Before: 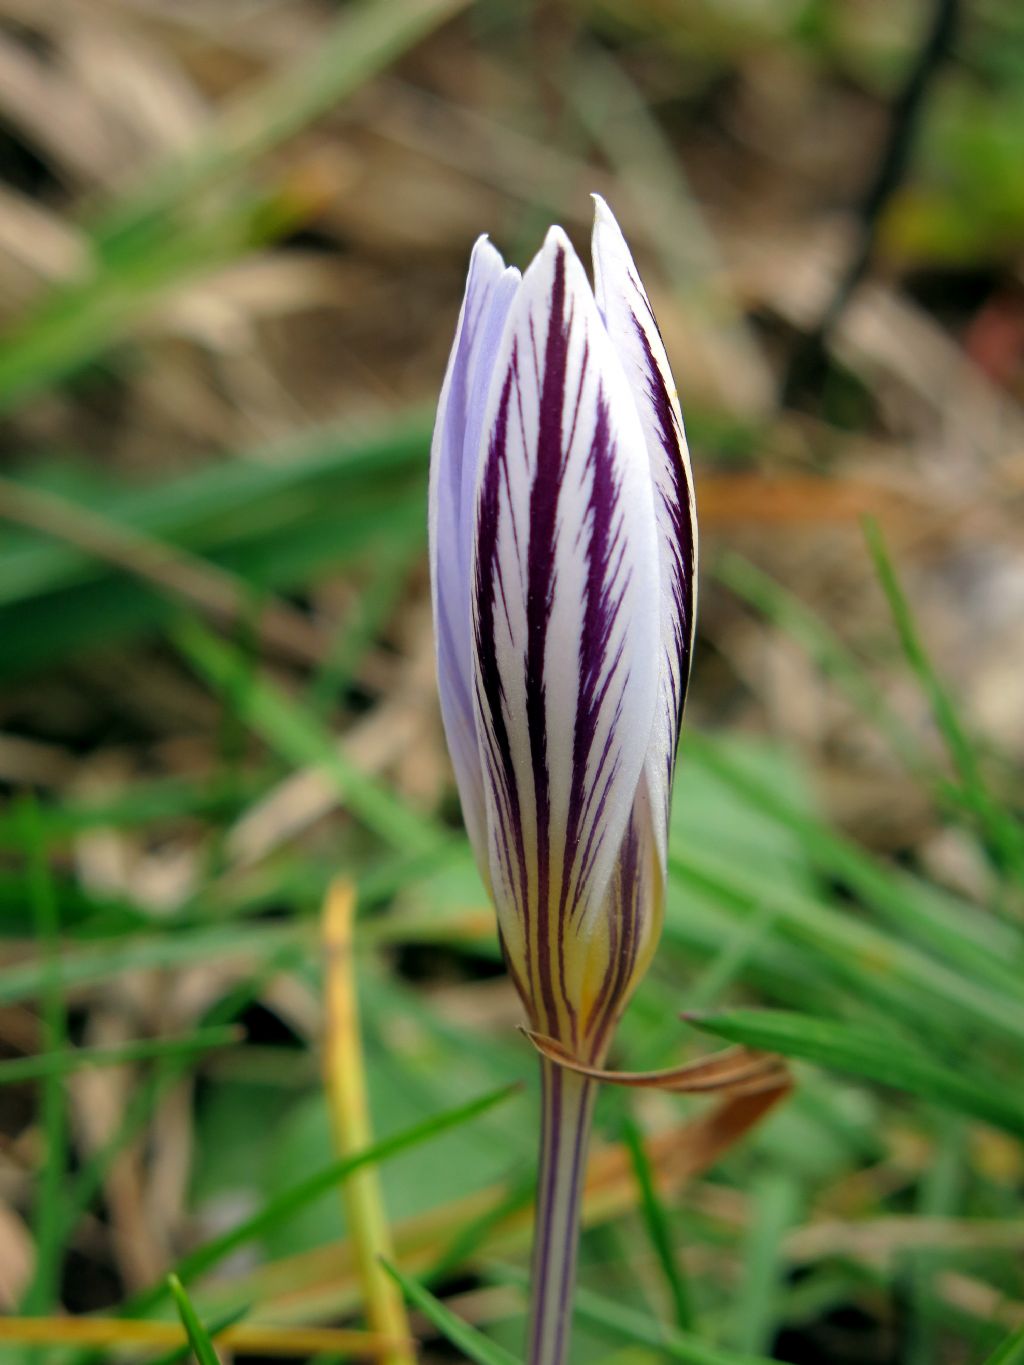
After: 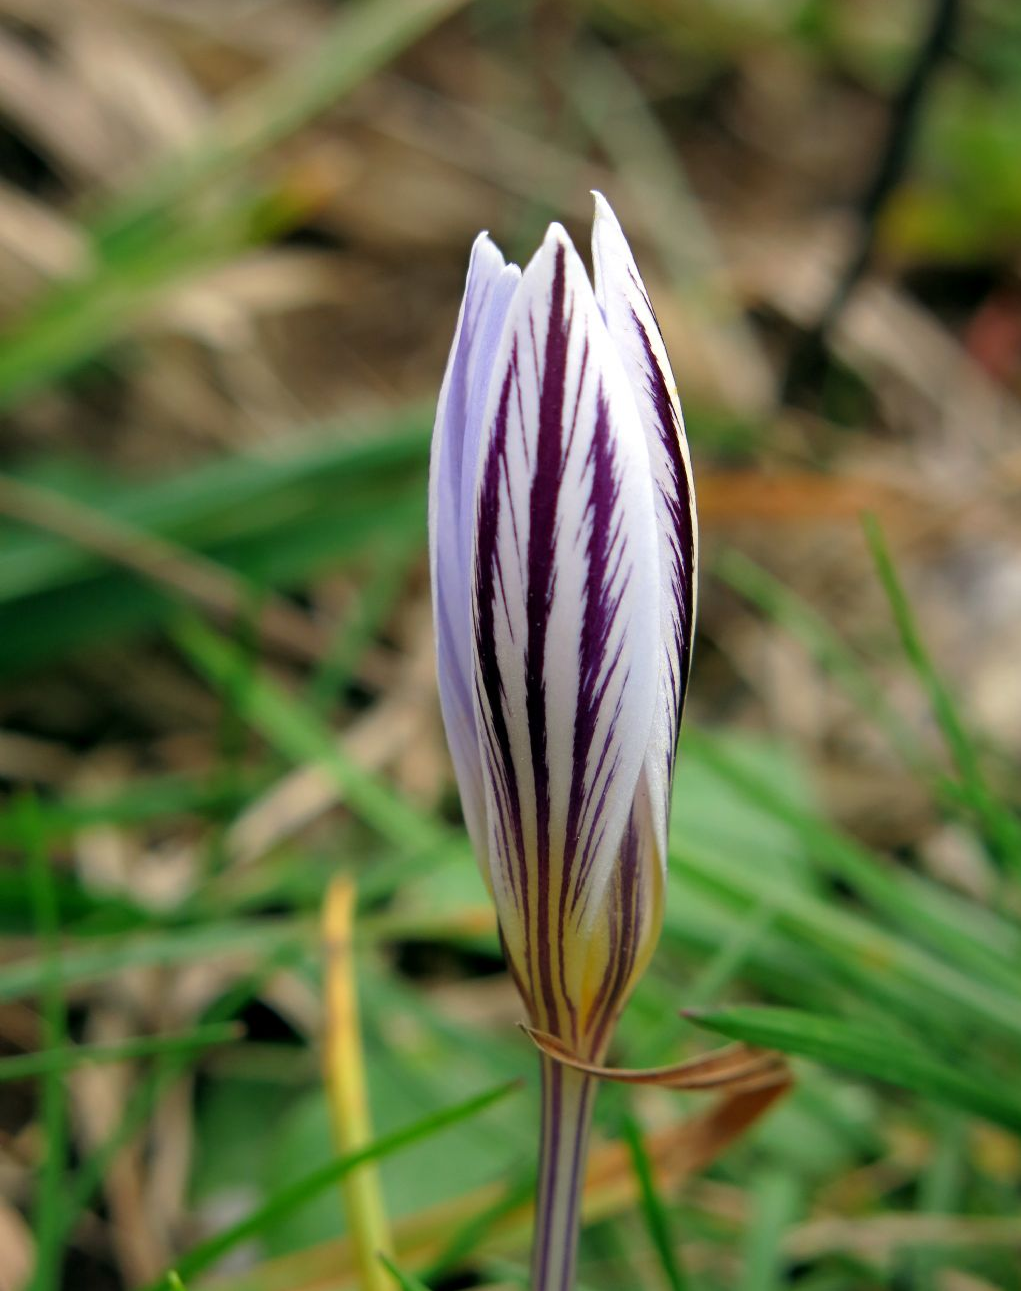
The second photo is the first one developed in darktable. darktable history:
tone equalizer: on, module defaults
crop: top 0.267%, right 0.265%, bottom 5.089%
